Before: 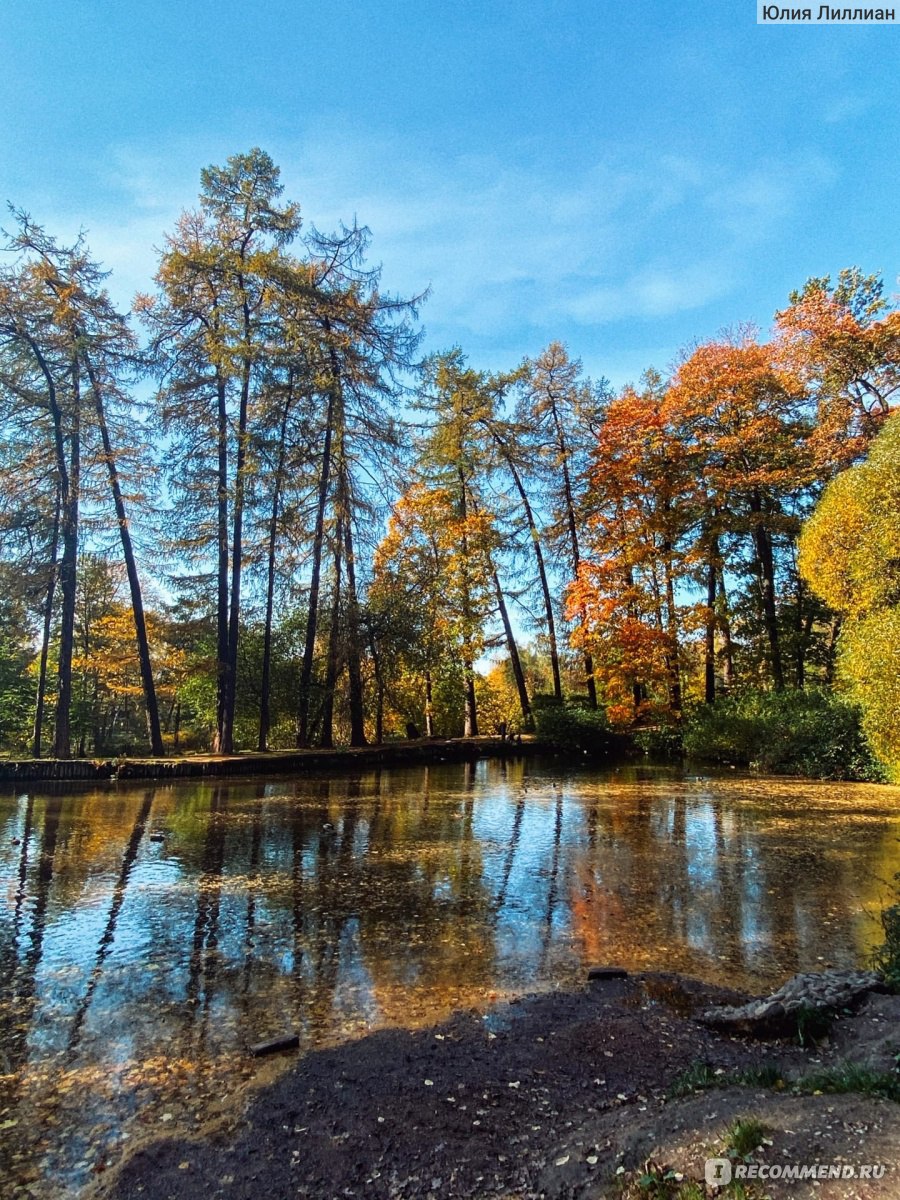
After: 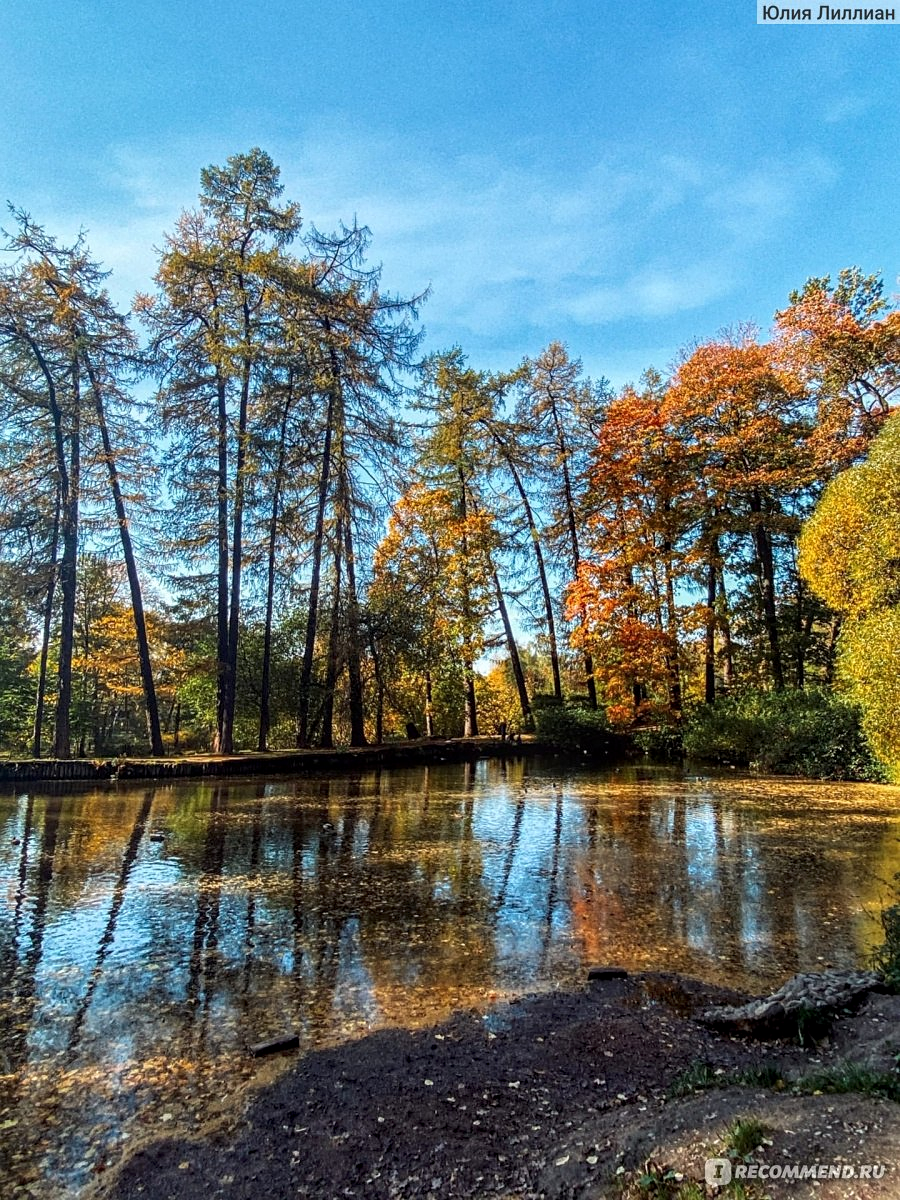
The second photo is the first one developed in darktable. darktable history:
local contrast: on, module defaults
sharpen: amount 0.215
